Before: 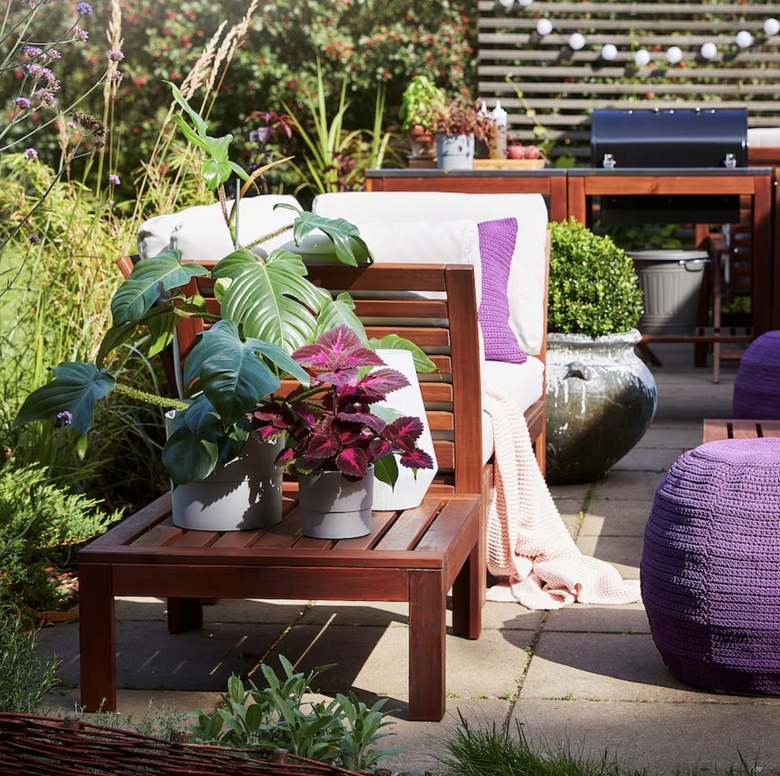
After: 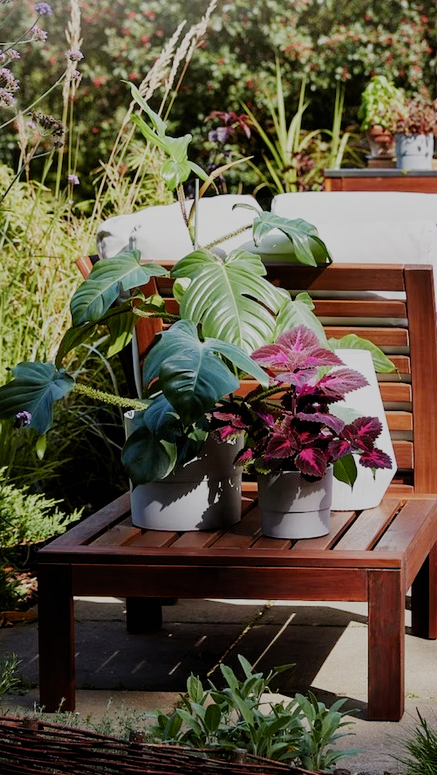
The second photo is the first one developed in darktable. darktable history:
filmic rgb: black relative exposure -7.13 EV, white relative exposure 5.34 EV, hardness 3.02, add noise in highlights 0.001, preserve chrominance no, color science v3 (2019), use custom middle-gray values true, contrast in highlights soft
crop: left 5.349%, right 38.512%
